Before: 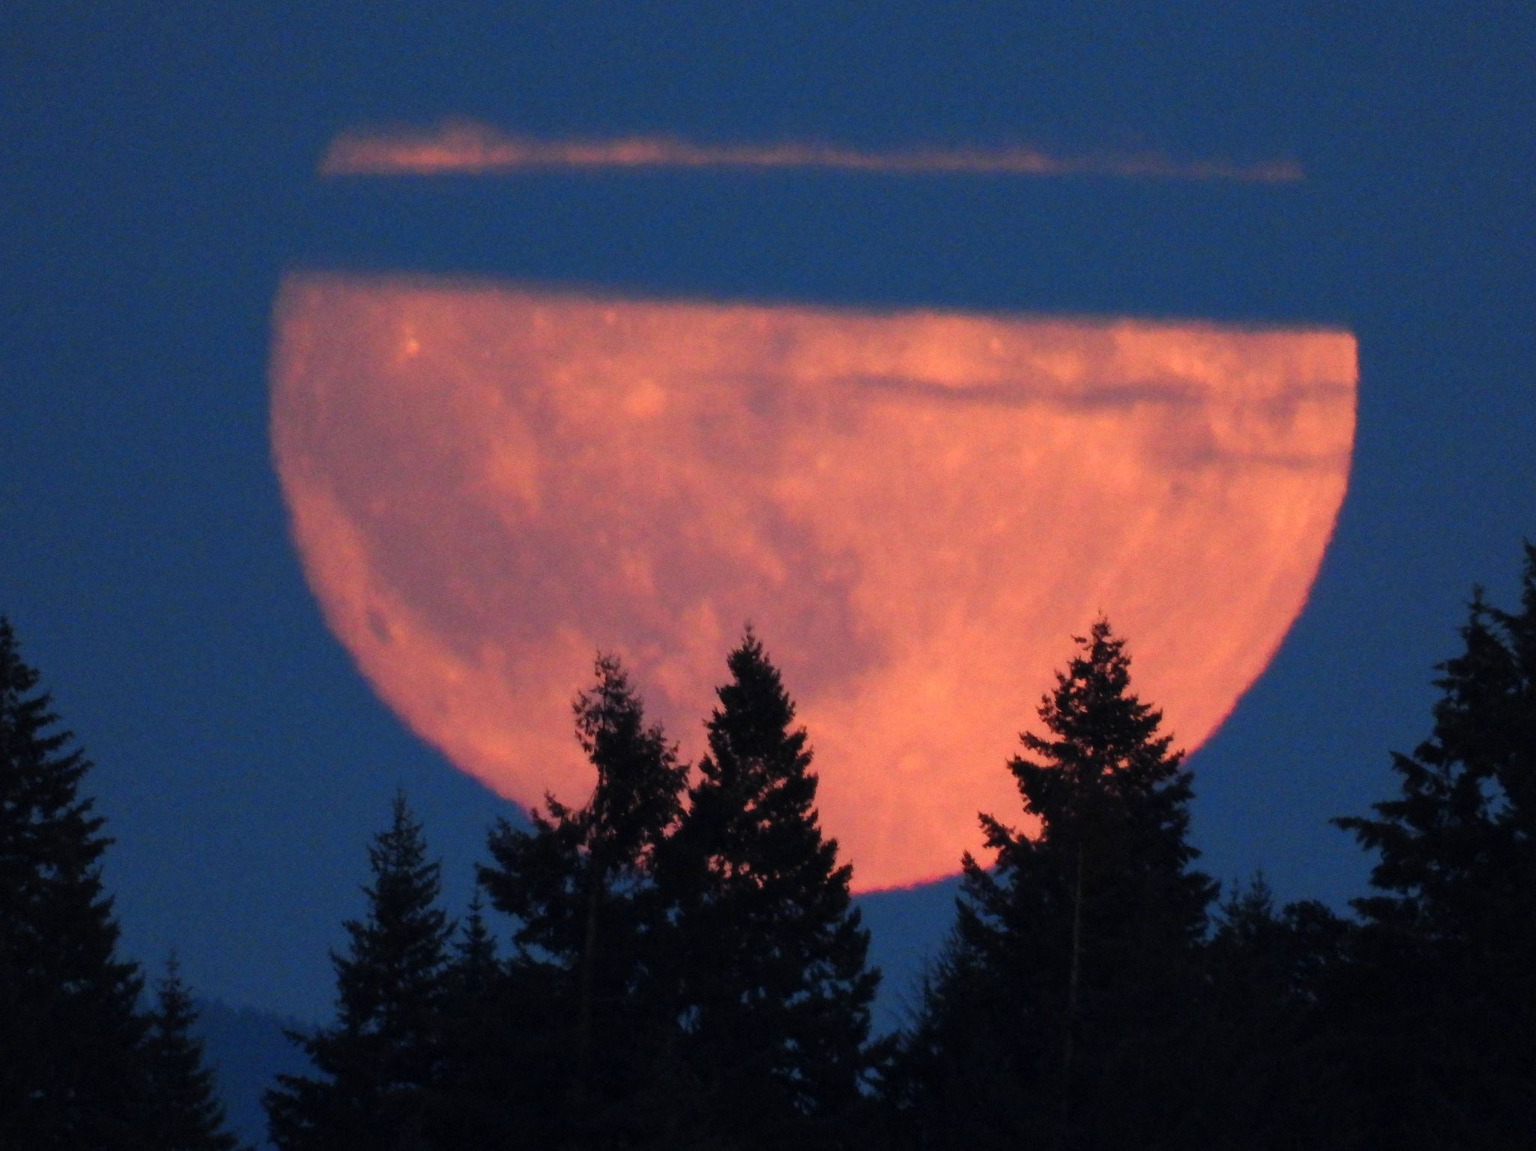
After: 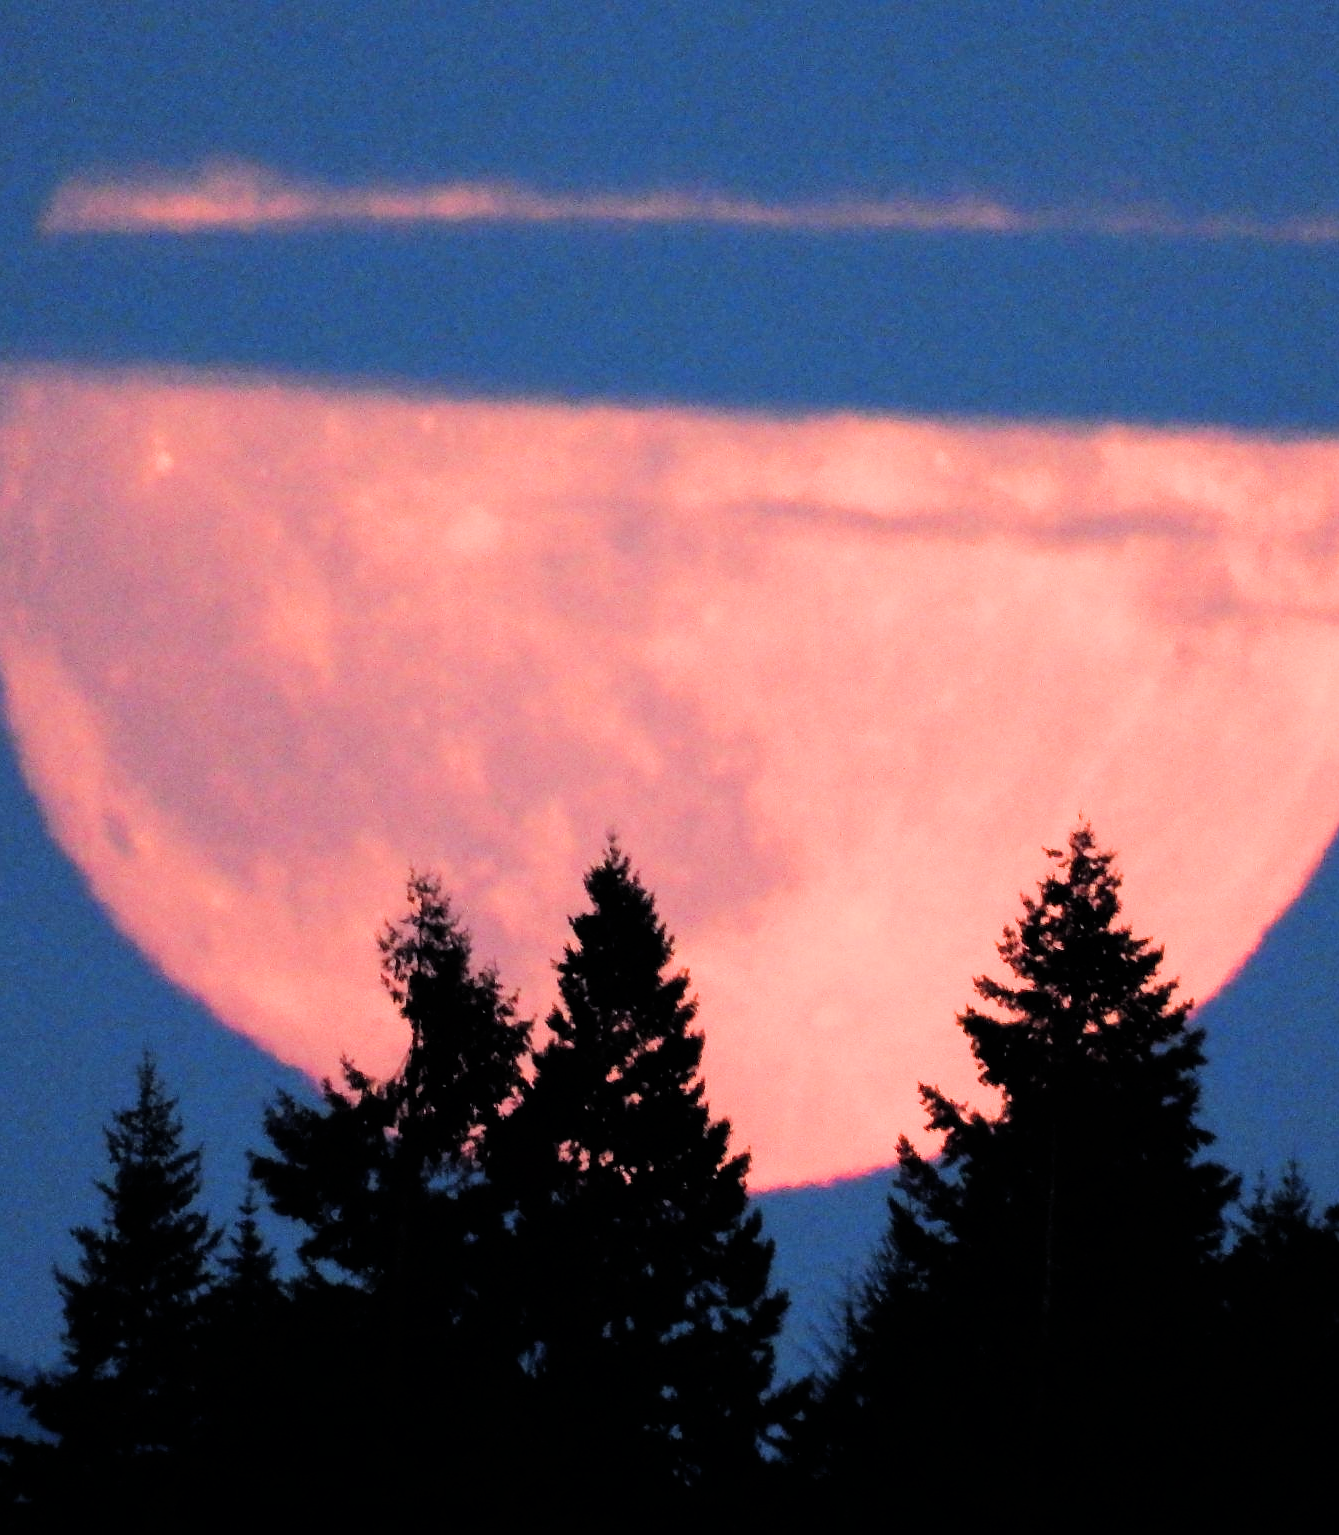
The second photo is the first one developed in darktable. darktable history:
crop and rotate: left 18.868%, right 15.715%
sharpen: radius 1.568, amount 0.376, threshold 1.393
filmic rgb: black relative exposure -5.06 EV, white relative exposure 3.95 EV, hardness 2.89, contrast 1.299, highlights saturation mix -9.7%
exposure: black level correction 0, exposure 1.1 EV, compensate exposure bias true, compensate highlight preservation false
